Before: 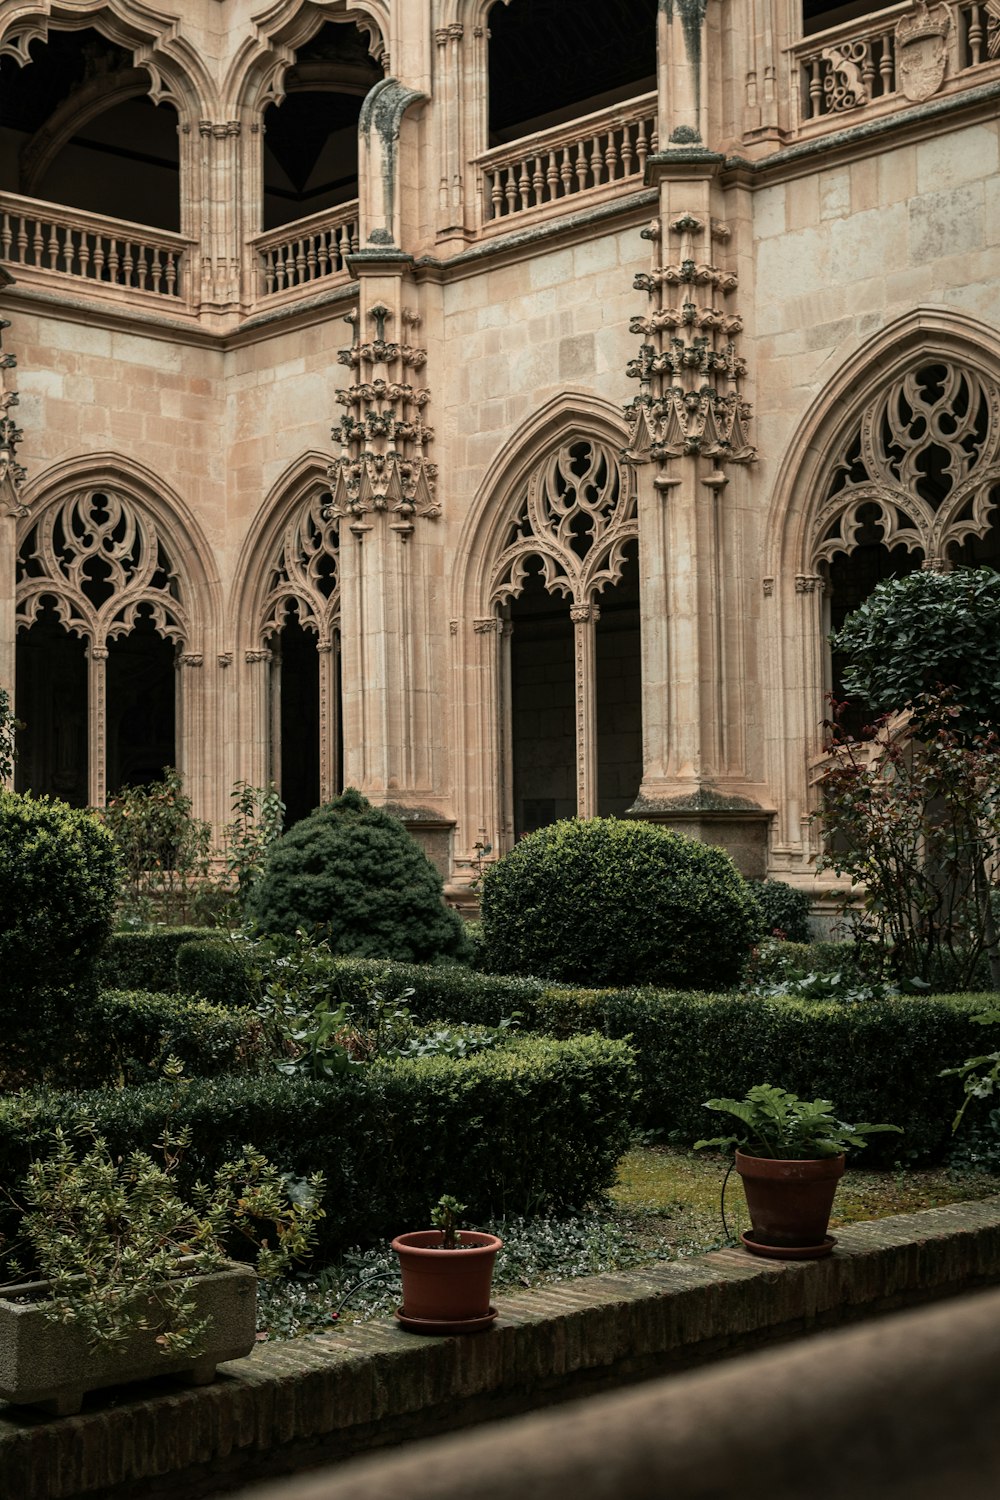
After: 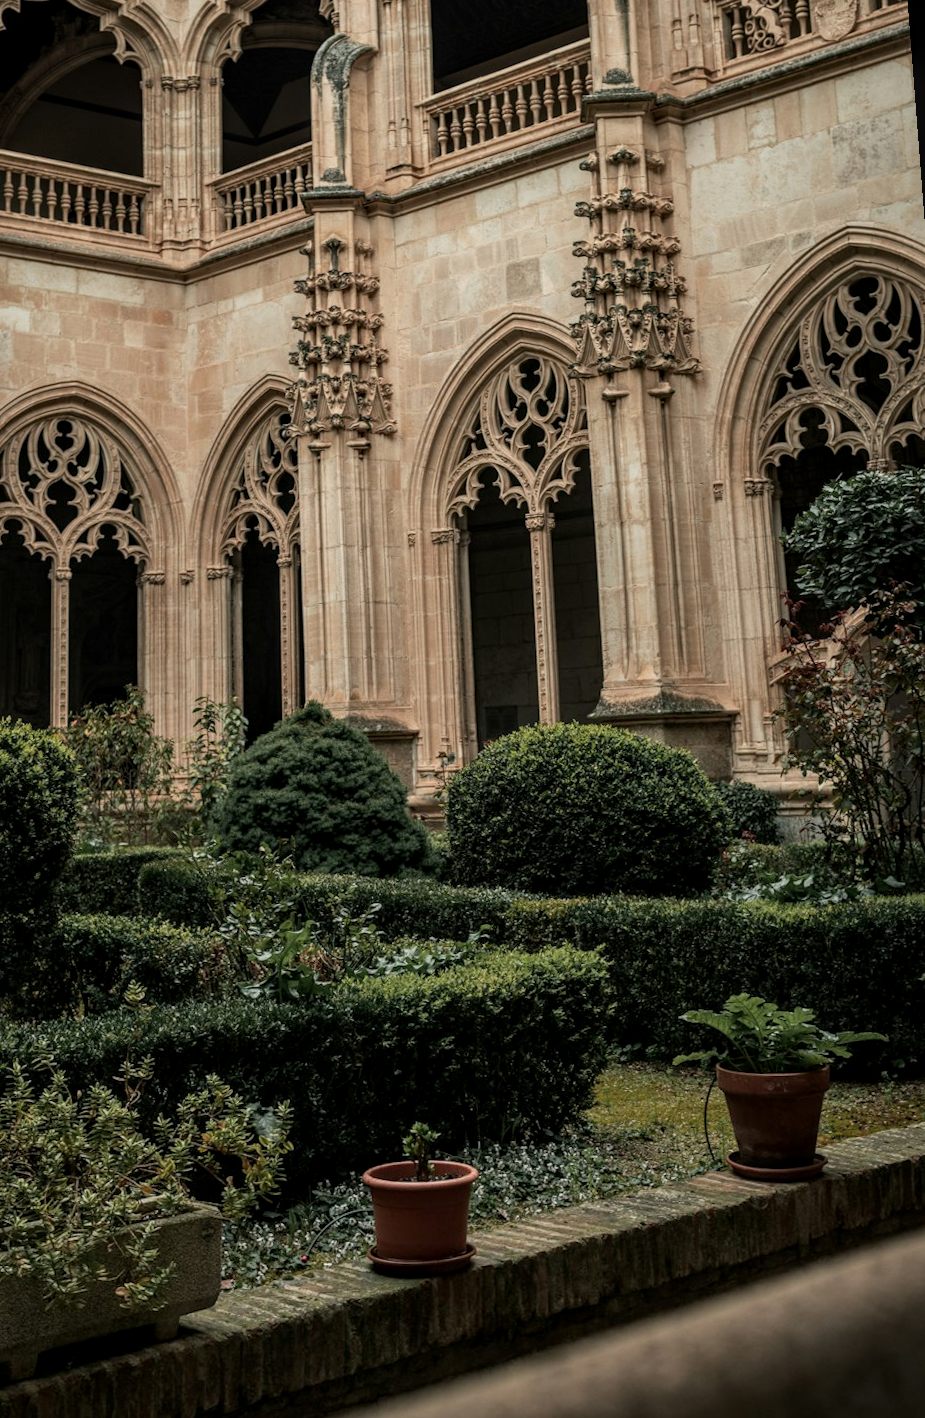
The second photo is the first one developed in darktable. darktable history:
color zones: curves: ch0 [(0.203, 0.433) (0.607, 0.517) (0.697, 0.696) (0.705, 0.897)]
local contrast: on, module defaults
rotate and perspective: rotation -1.68°, lens shift (vertical) -0.146, crop left 0.049, crop right 0.912, crop top 0.032, crop bottom 0.96
